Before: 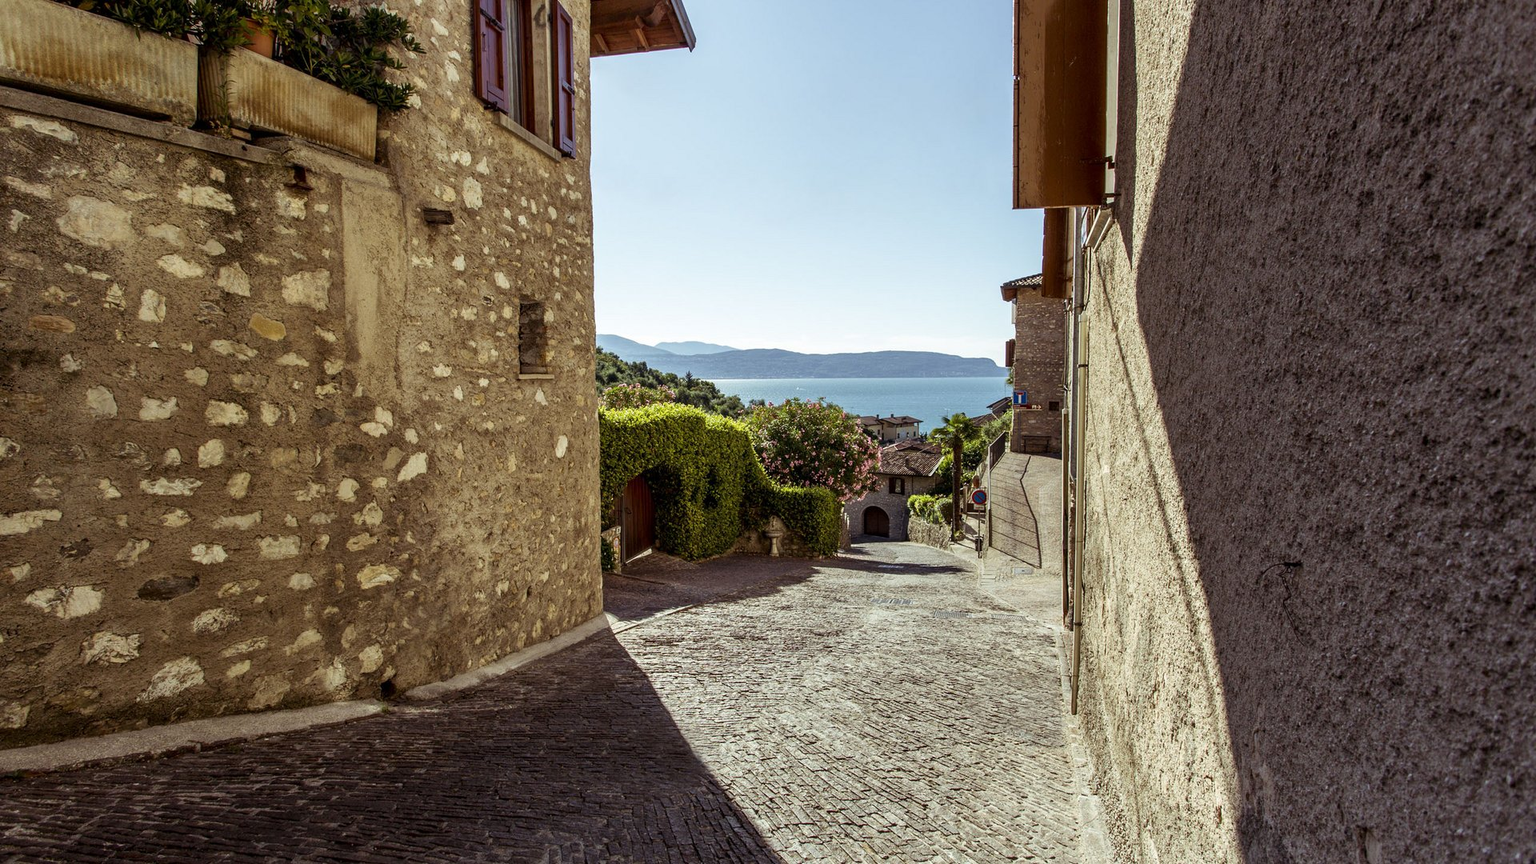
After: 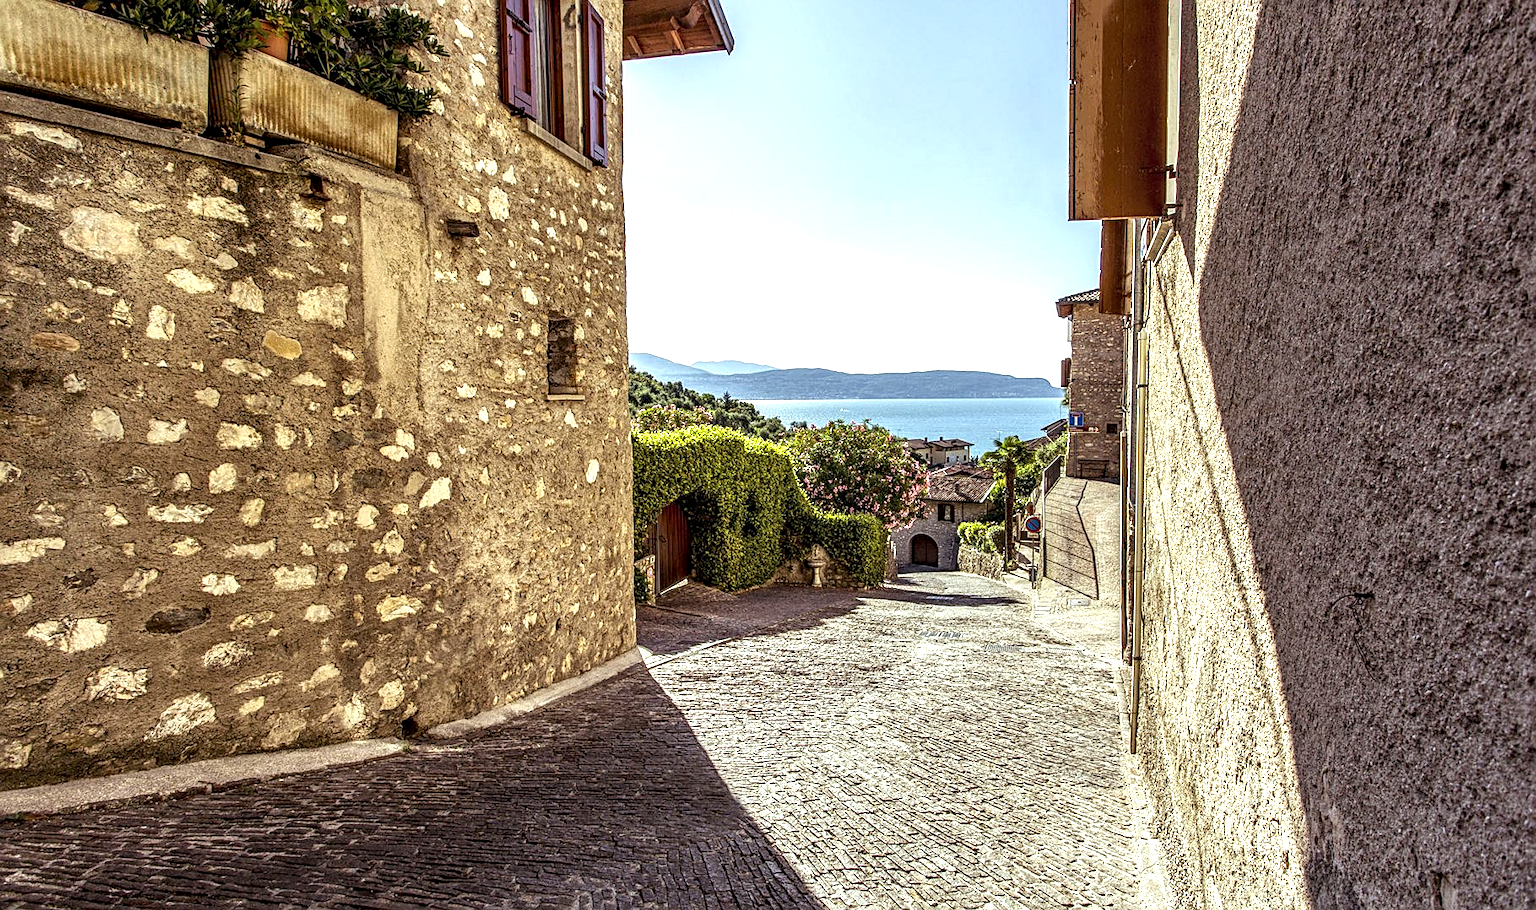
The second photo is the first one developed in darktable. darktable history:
crop and rotate: left 0%, right 5.166%
sharpen: on, module defaults
exposure: exposure 1 EV, compensate highlight preservation false
local contrast: highlights 21%, detail 198%
contrast brightness saturation: contrast -0.297
